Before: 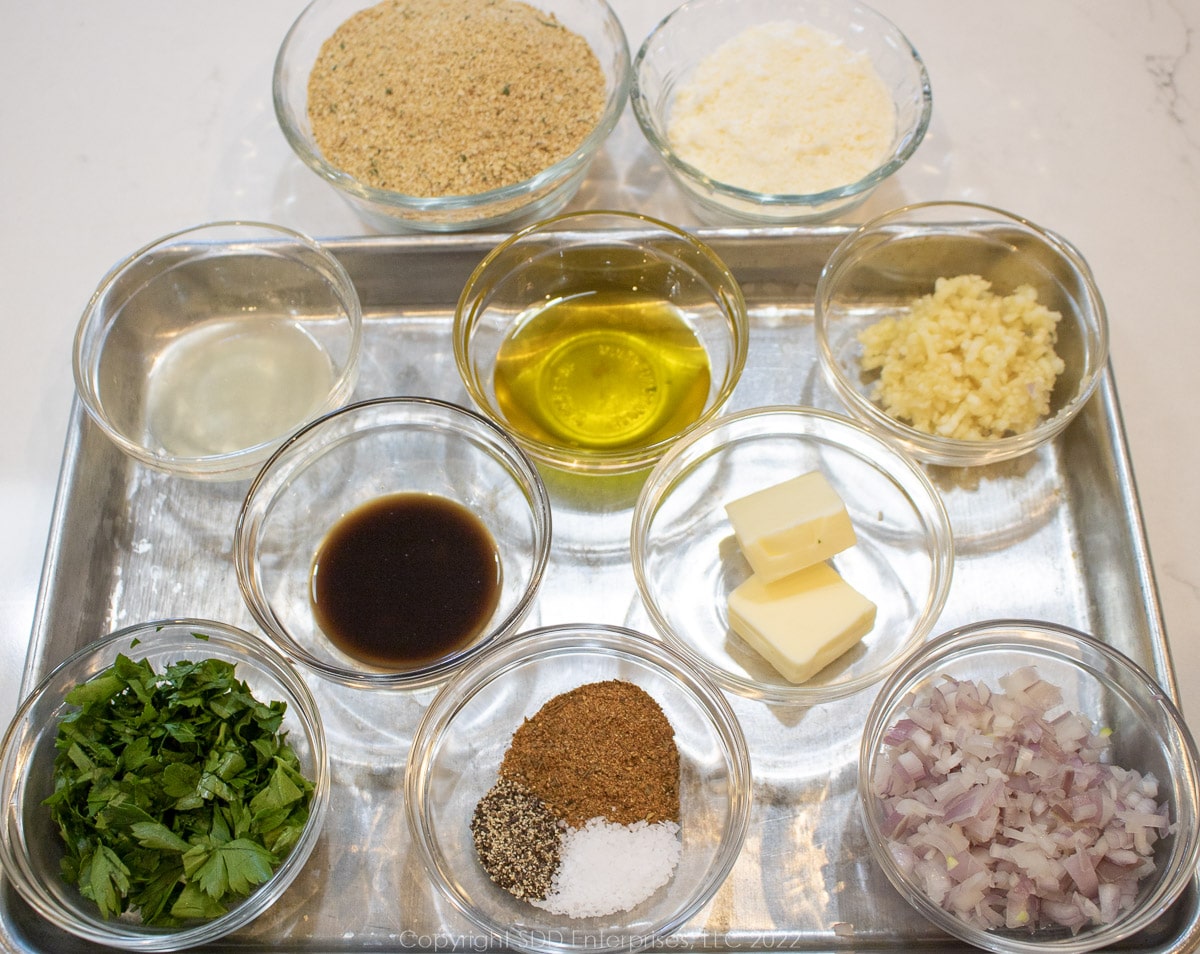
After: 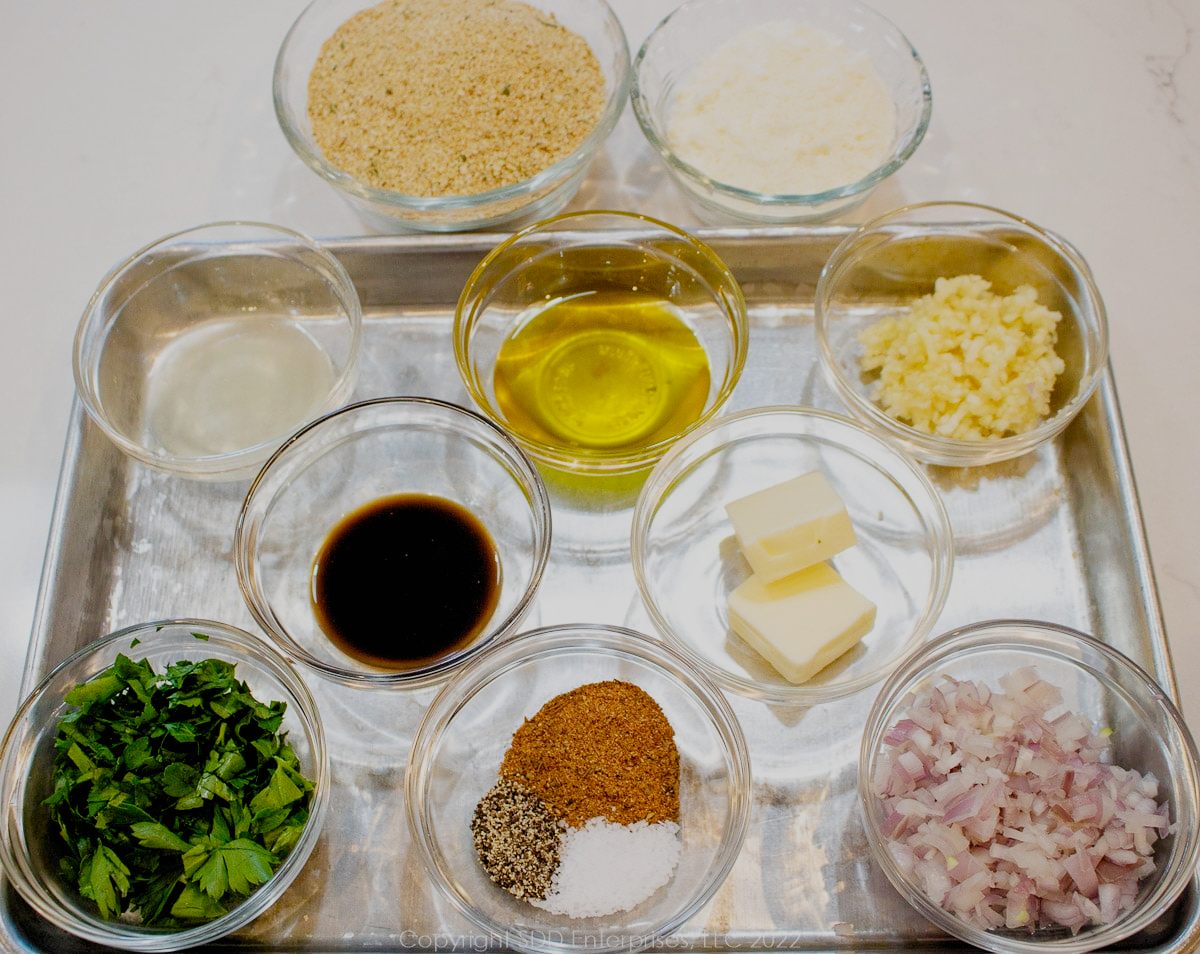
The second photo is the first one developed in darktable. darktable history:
color correction: highlights b* 0.054, saturation 1.09
filmic rgb: black relative exposure -4.3 EV, white relative exposure 4.56 EV, threshold 2.97 EV, hardness 2.38, contrast 1.06, preserve chrominance no, color science v5 (2021), enable highlight reconstruction true
